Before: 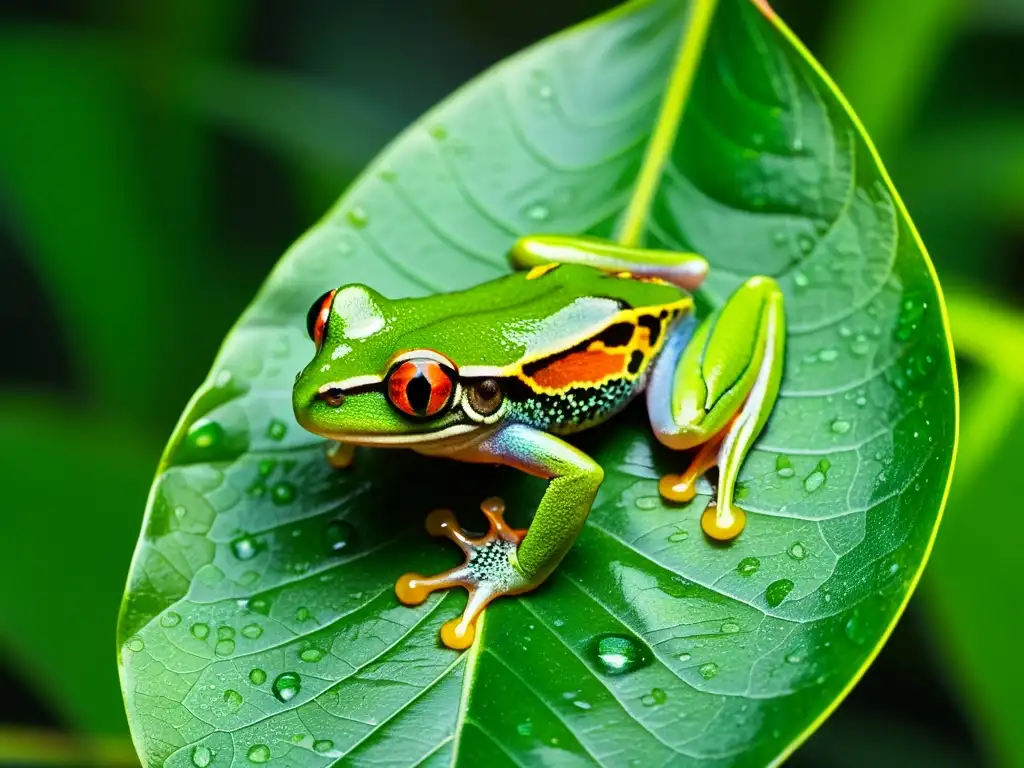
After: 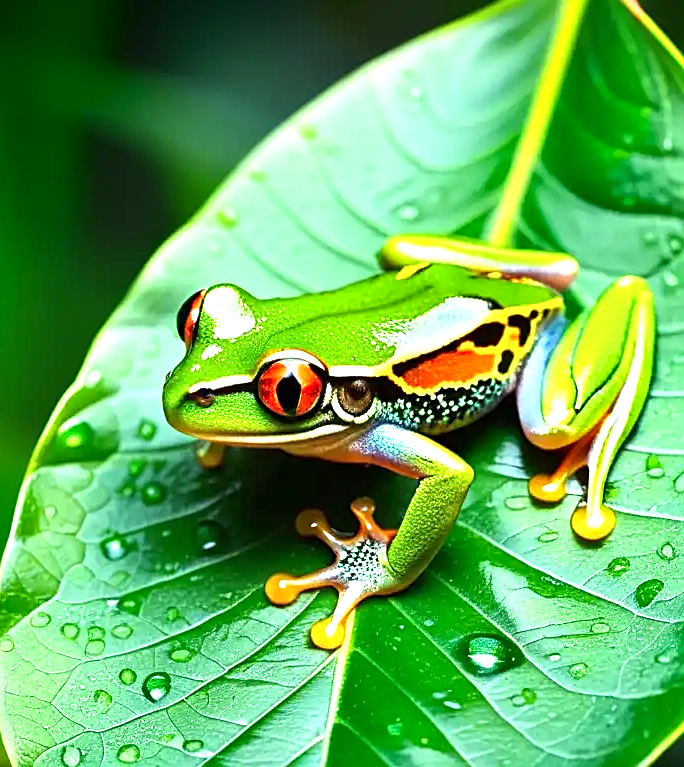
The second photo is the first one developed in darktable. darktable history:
crop and rotate: left 12.728%, right 20.462%
sharpen: on, module defaults
exposure: black level correction 0, exposure 0.895 EV, compensate highlight preservation false
shadows and highlights: shadows -87.93, highlights -35.63, highlights color adjustment 49.76%, soften with gaussian
